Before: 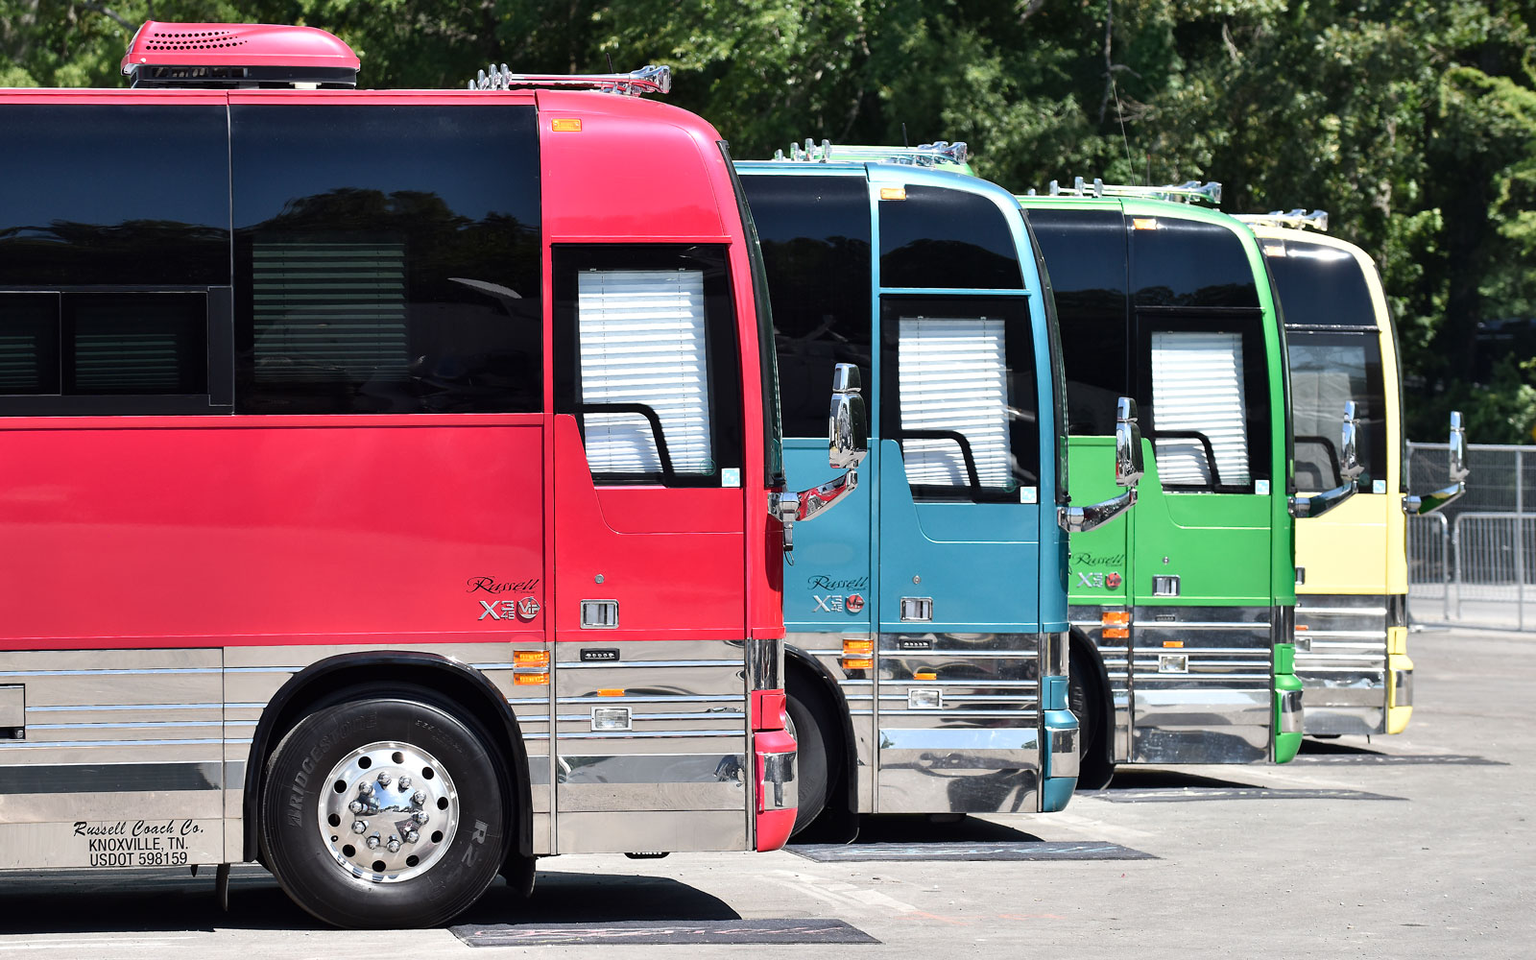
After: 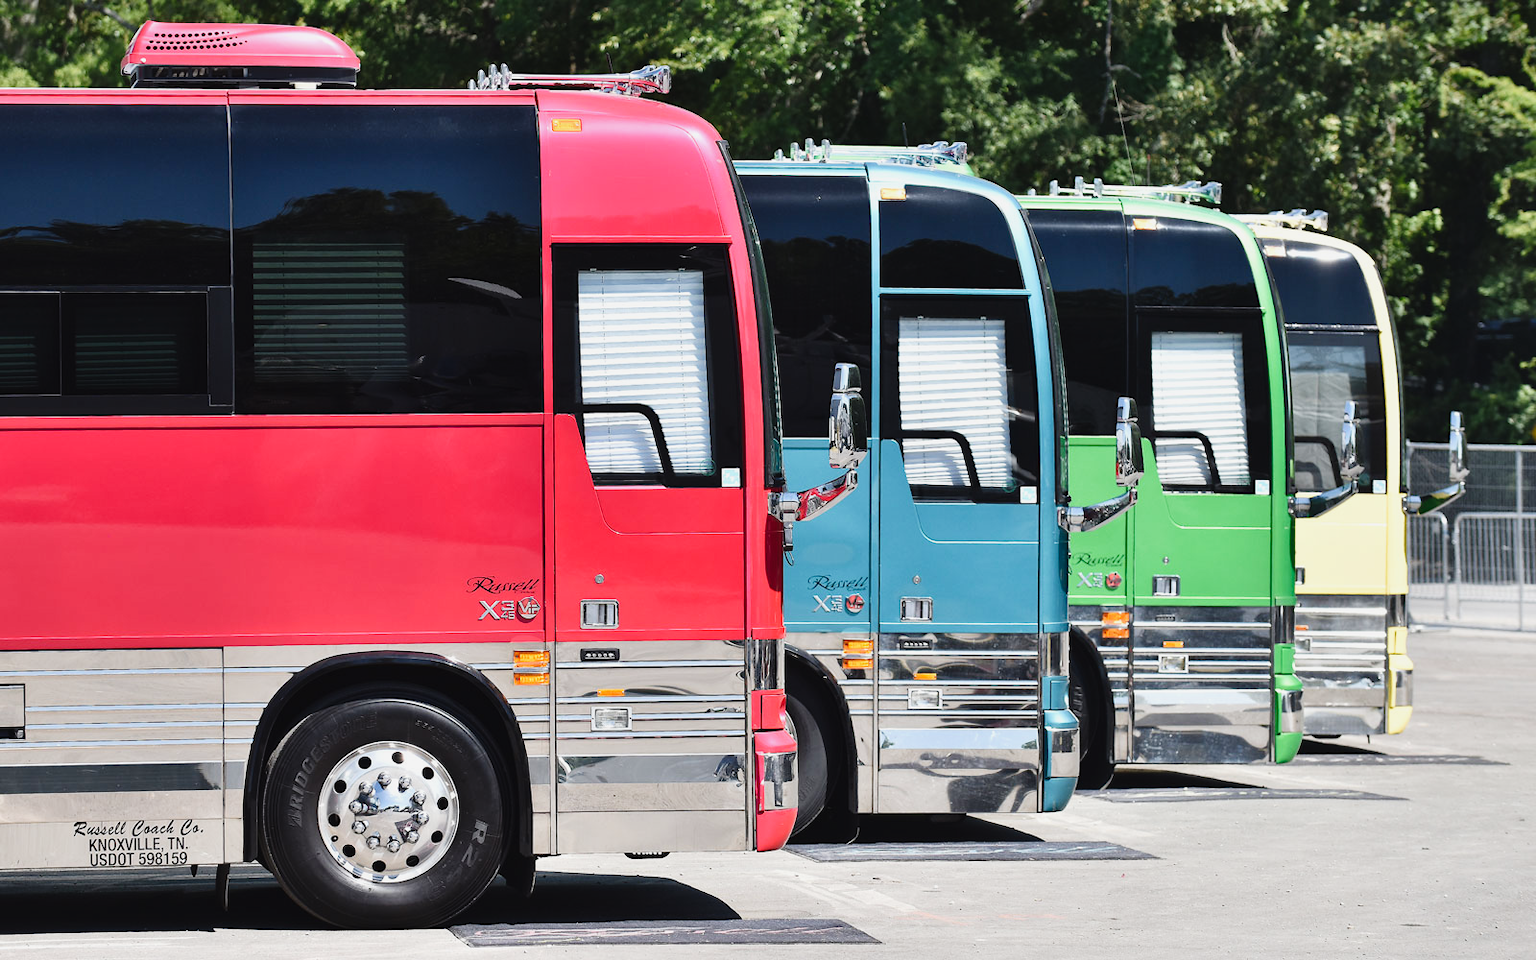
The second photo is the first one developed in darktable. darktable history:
tone curve: curves: ch0 [(0, 0.025) (0.15, 0.143) (0.452, 0.486) (0.751, 0.788) (1, 0.961)]; ch1 [(0, 0) (0.416, 0.4) (0.476, 0.469) (0.497, 0.494) (0.546, 0.571) (0.566, 0.607) (0.62, 0.657) (1, 1)]; ch2 [(0, 0) (0.386, 0.397) (0.505, 0.498) (0.547, 0.546) (0.579, 0.58) (1, 1)], preserve colors none
